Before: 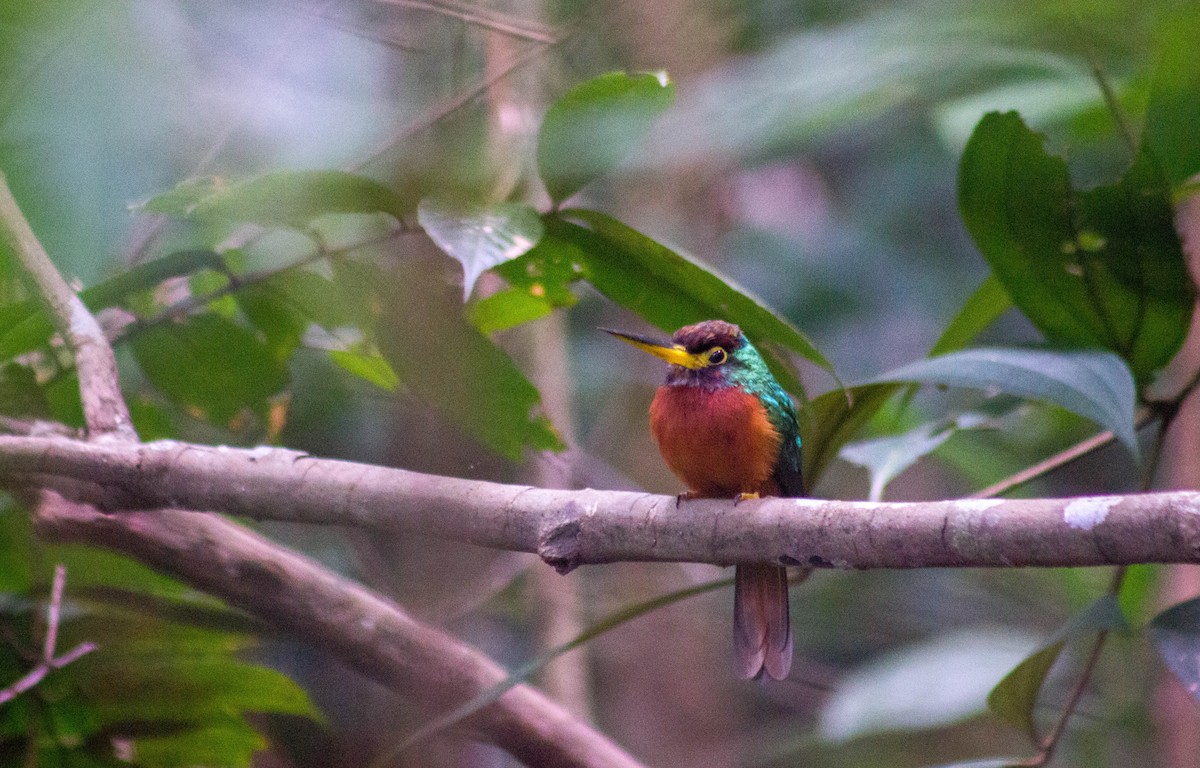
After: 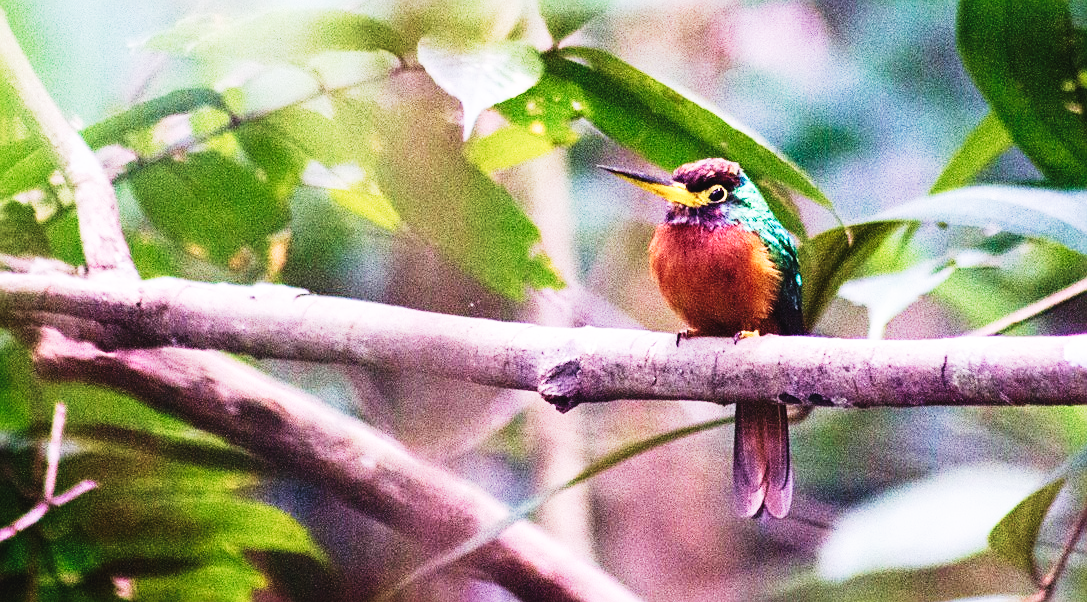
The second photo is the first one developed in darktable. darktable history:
crop: top 21.204%, right 9.335%, bottom 0.307%
sharpen: on, module defaults
base curve: curves: ch0 [(0, 0) (0.007, 0.004) (0.027, 0.03) (0.046, 0.07) (0.207, 0.54) (0.442, 0.872) (0.673, 0.972) (1, 1)], preserve colors none
tone curve: curves: ch0 [(0, 0.032) (0.181, 0.156) (0.751, 0.829) (1, 1)], preserve colors none
exposure: compensate highlight preservation false
contrast brightness saturation: contrast 0.104, saturation -0.291
velvia: strength 44.73%
